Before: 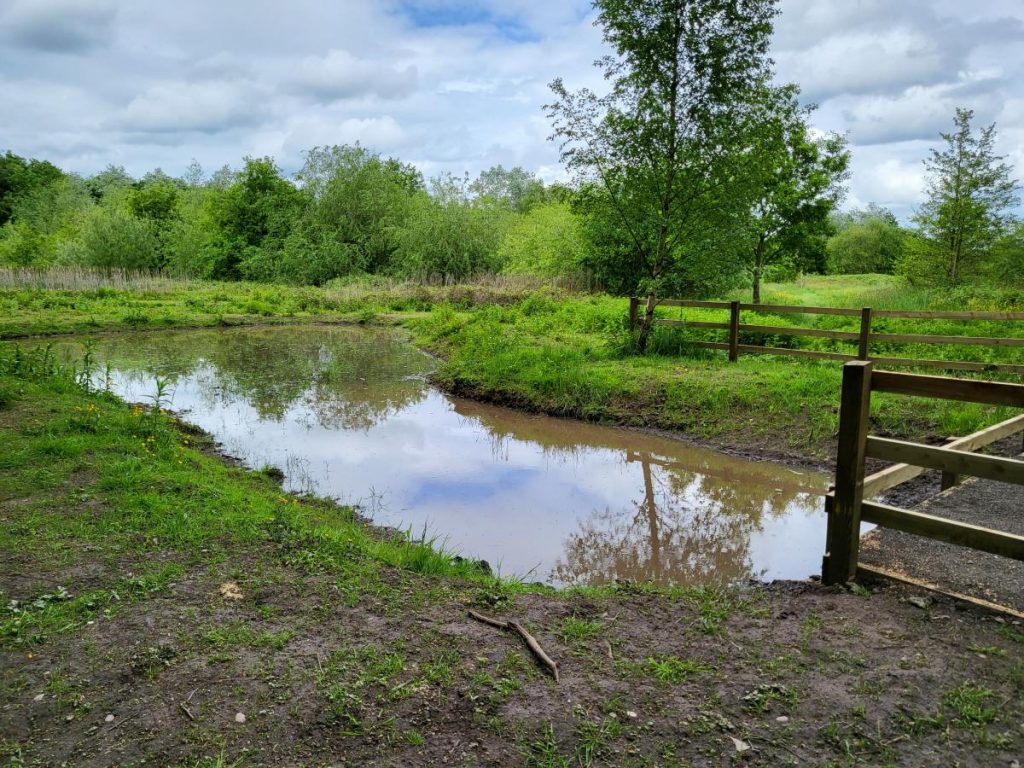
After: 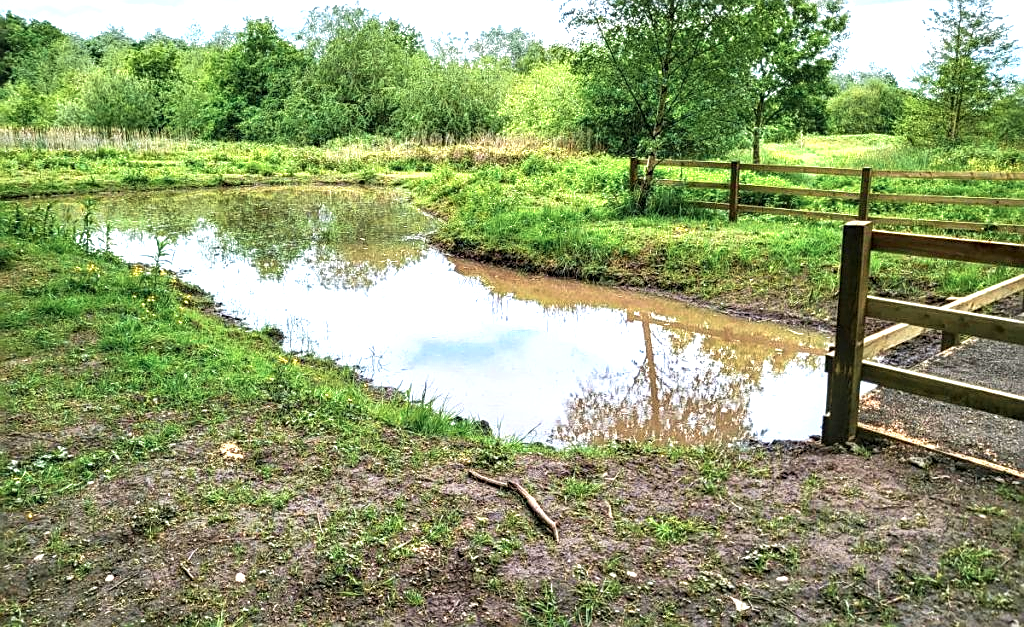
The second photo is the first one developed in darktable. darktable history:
crop and rotate: top 18.245%
exposure: black level correction 0, exposure 1 EV, compensate highlight preservation false
sharpen: on, module defaults
velvia: on, module defaults
local contrast: on, module defaults
color zones: curves: ch0 [(0.018, 0.548) (0.197, 0.654) (0.425, 0.447) (0.605, 0.658) (0.732, 0.579)]; ch1 [(0.105, 0.531) (0.224, 0.531) (0.386, 0.39) (0.618, 0.456) (0.732, 0.456) (0.956, 0.421)]; ch2 [(0.039, 0.583) (0.215, 0.465) (0.399, 0.544) (0.465, 0.548) (0.614, 0.447) (0.724, 0.43) (0.882, 0.623) (0.956, 0.632)]
